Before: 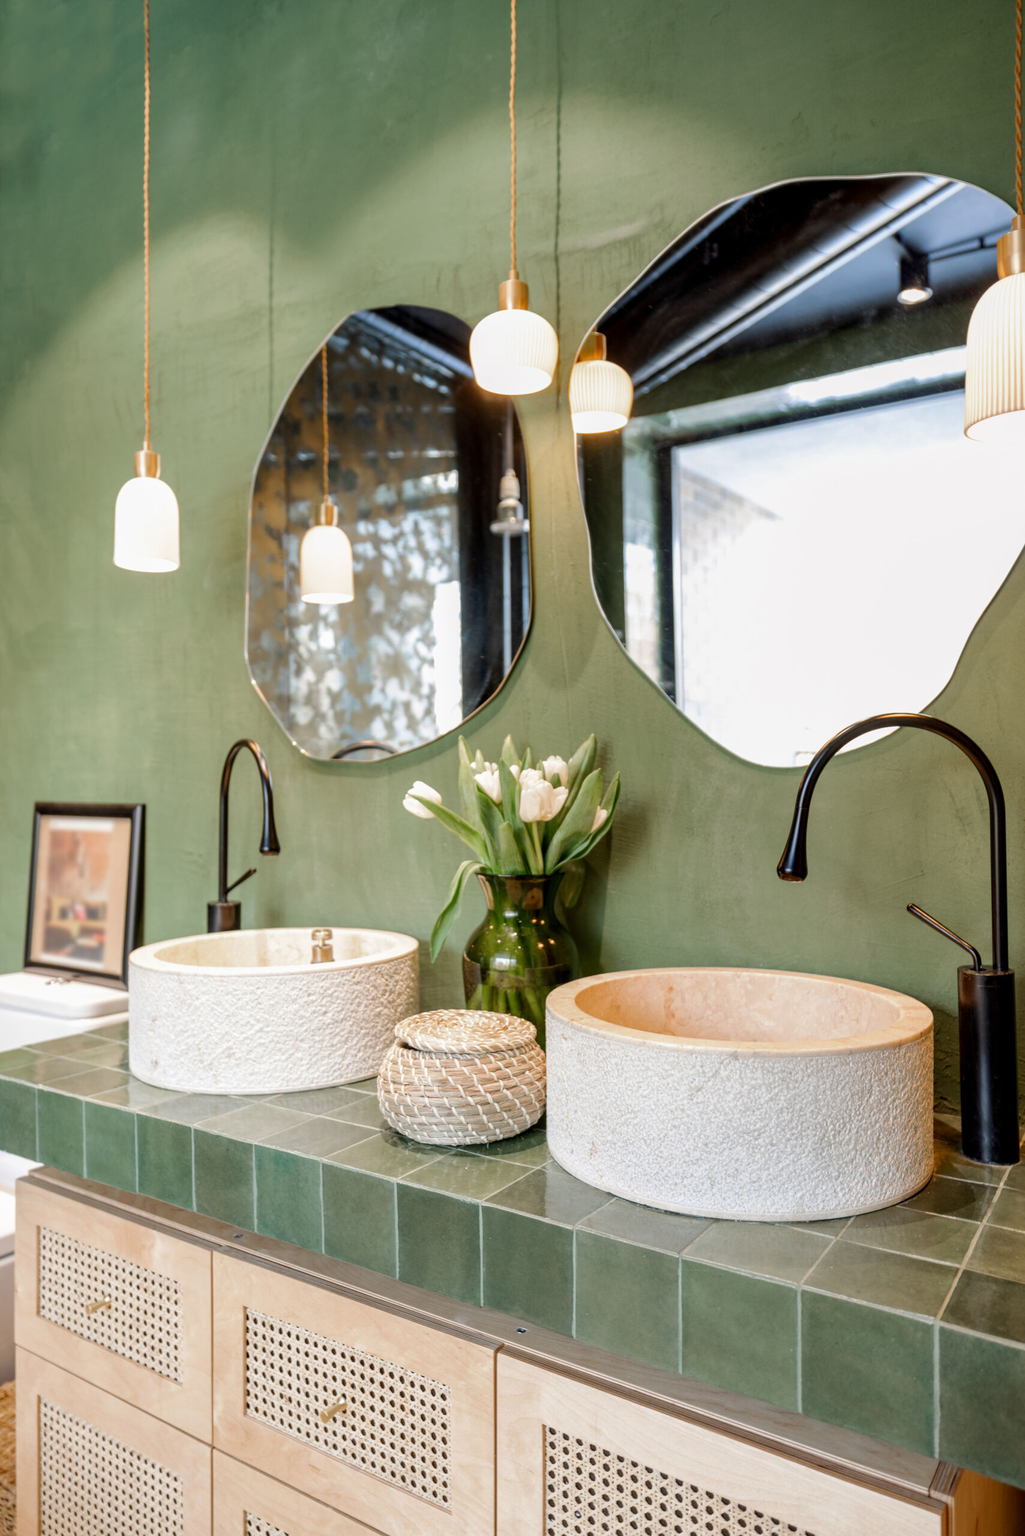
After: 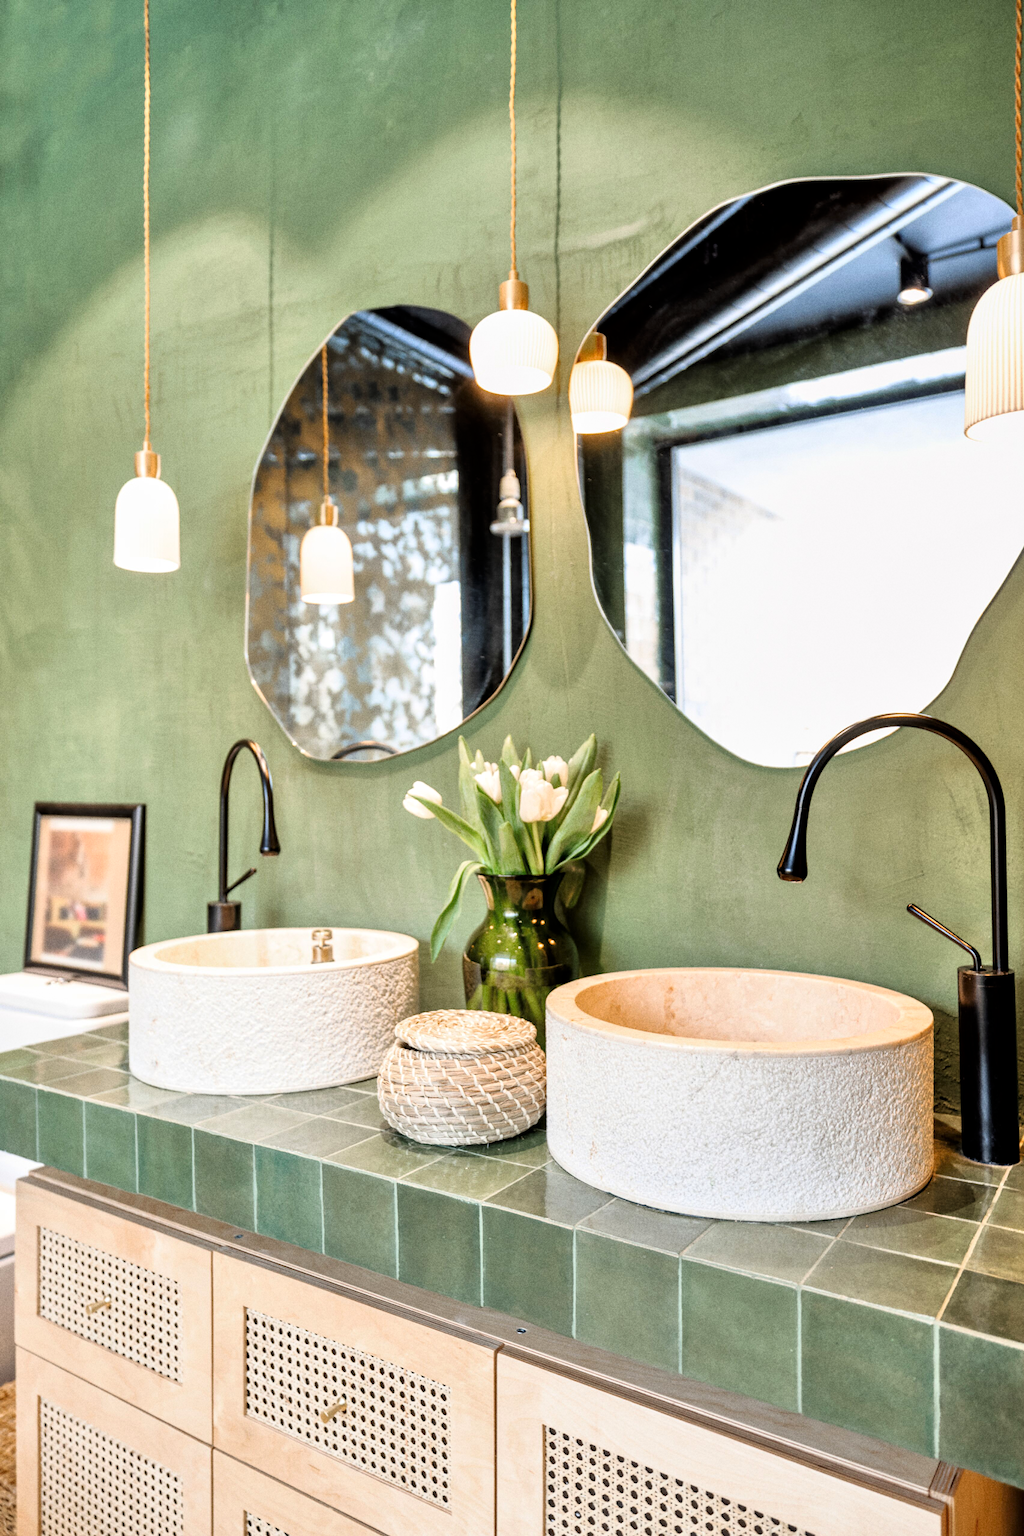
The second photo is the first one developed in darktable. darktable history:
tone equalizer: -7 EV 0.15 EV, -6 EV 0.6 EV, -5 EV 1.15 EV, -4 EV 1.33 EV, -3 EV 1.15 EV, -2 EV 0.6 EV, -1 EV 0.15 EV, mask exposure compensation -0.5 EV
tone curve: curves: ch0 [(0, 0) (0.042, 0.01) (0.223, 0.123) (0.59, 0.574) (0.802, 0.868) (1, 1)], color space Lab, linked channels, preserve colors none
grain: on, module defaults
